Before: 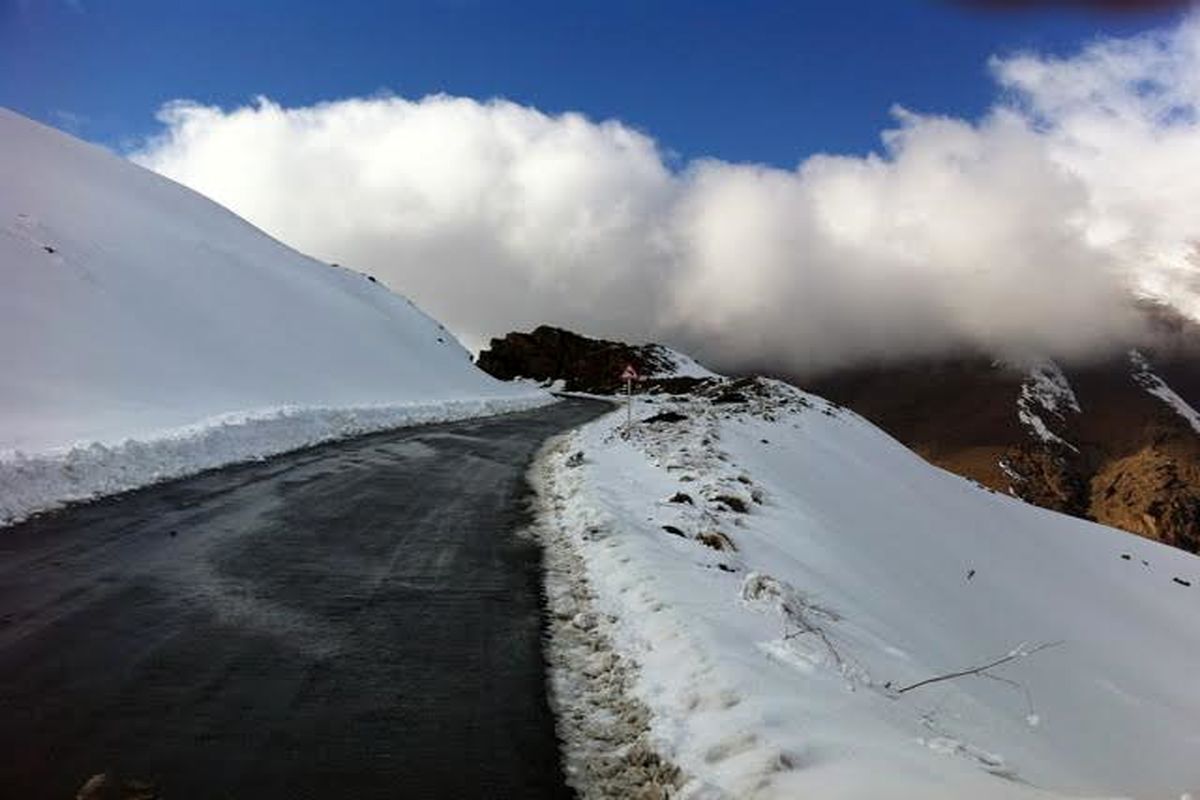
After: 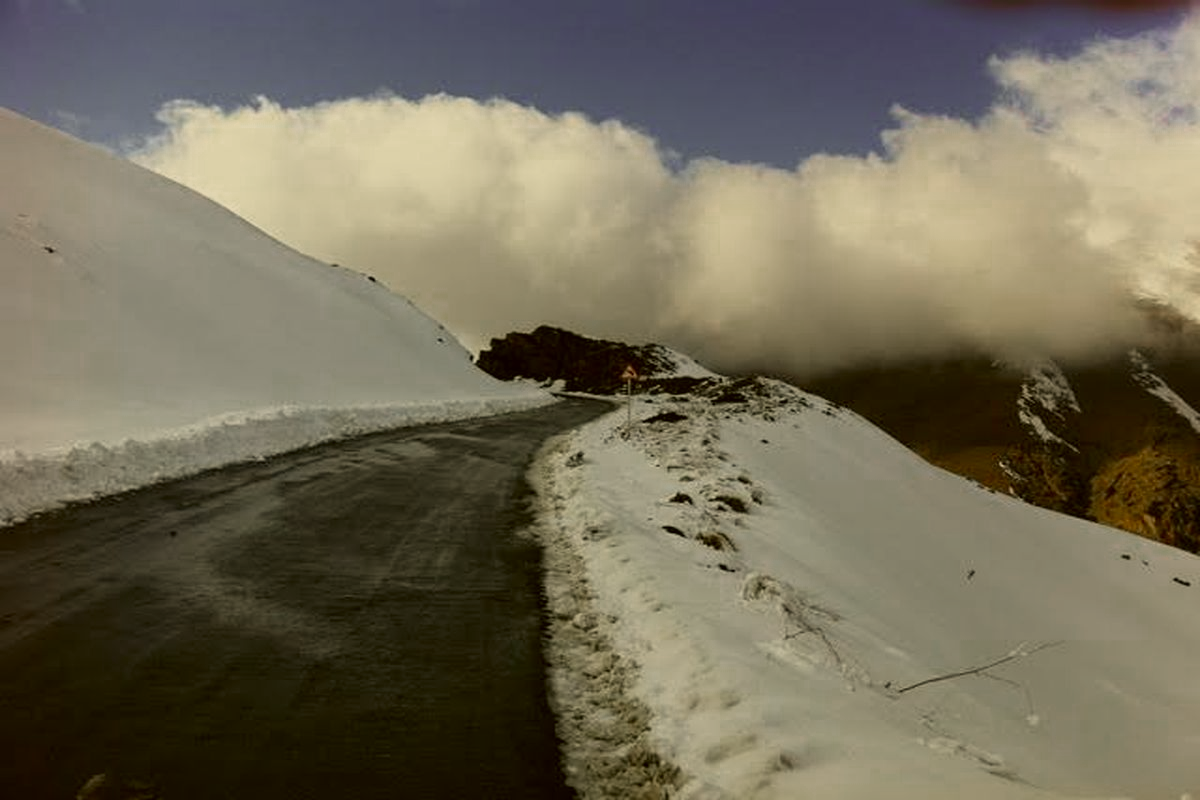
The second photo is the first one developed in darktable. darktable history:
color zones: curves: ch0 [(0, 0.48) (0.209, 0.398) (0.305, 0.332) (0.429, 0.493) (0.571, 0.5) (0.714, 0.5) (0.857, 0.5) (1, 0.48)]; ch1 [(0, 0.736) (0.143, 0.625) (0.225, 0.371) (0.429, 0.256) (0.571, 0.241) (0.714, 0.213) (0.857, 0.48) (1, 0.736)]; ch2 [(0, 0.448) (0.143, 0.498) (0.286, 0.5) (0.429, 0.5) (0.571, 0.5) (0.714, 0.5) (0.857, 0.5) (1, 0.448)]
color correction: highlights a* 0.14, highlights b* 28.79, shadows a* -0.172, shadows b* 21.45
